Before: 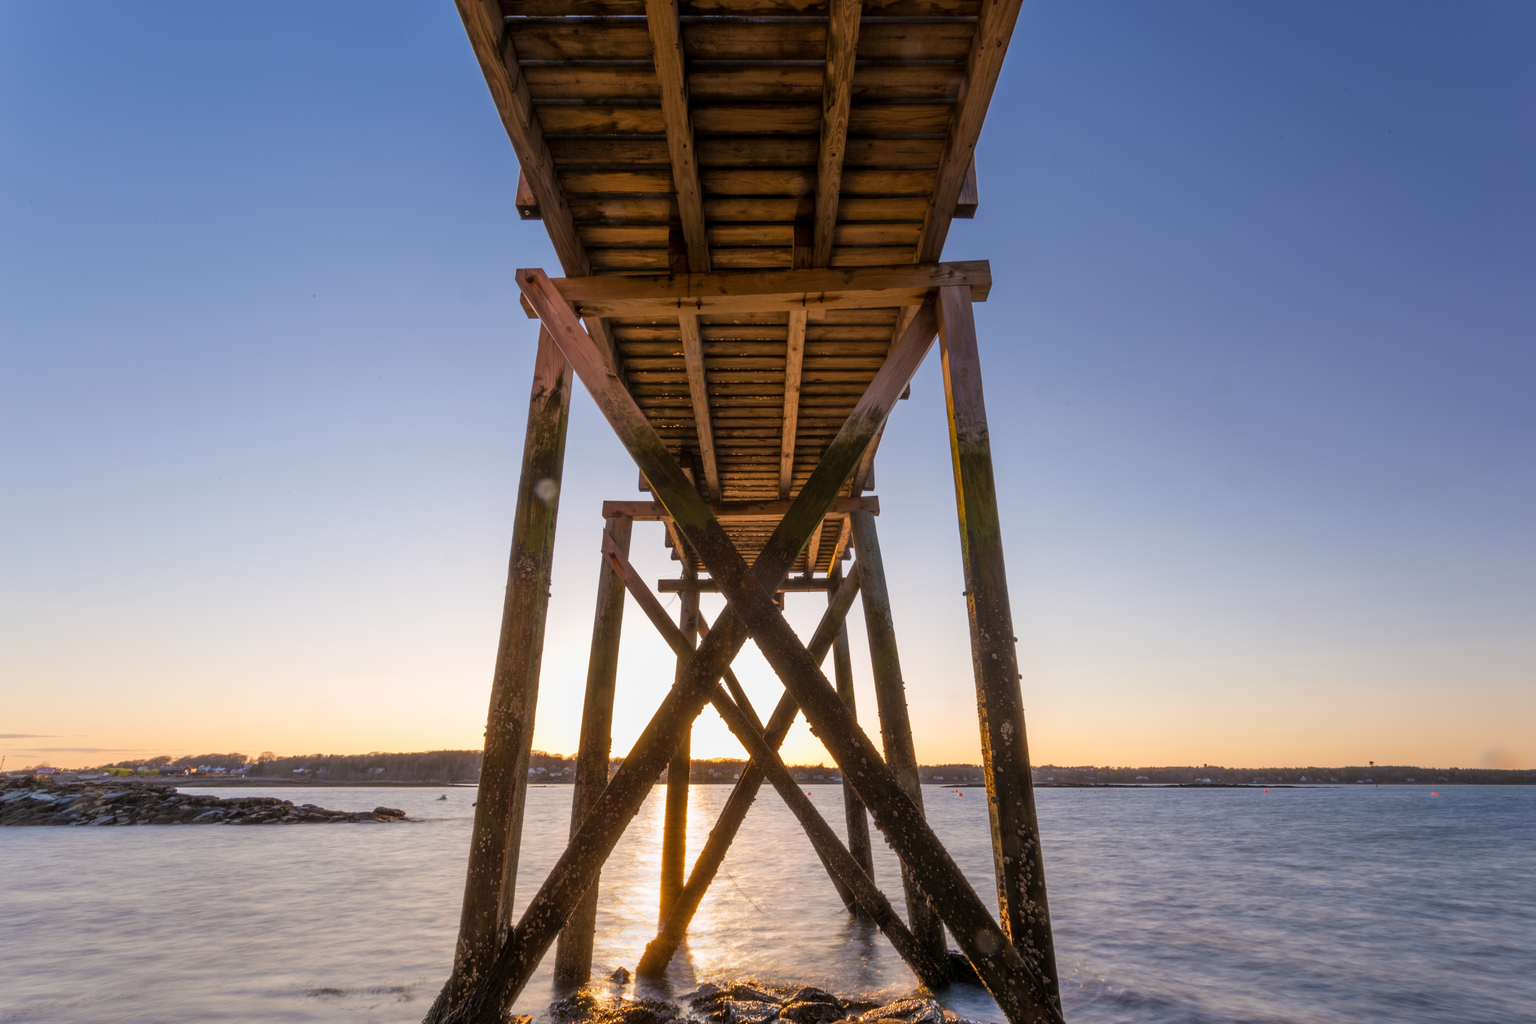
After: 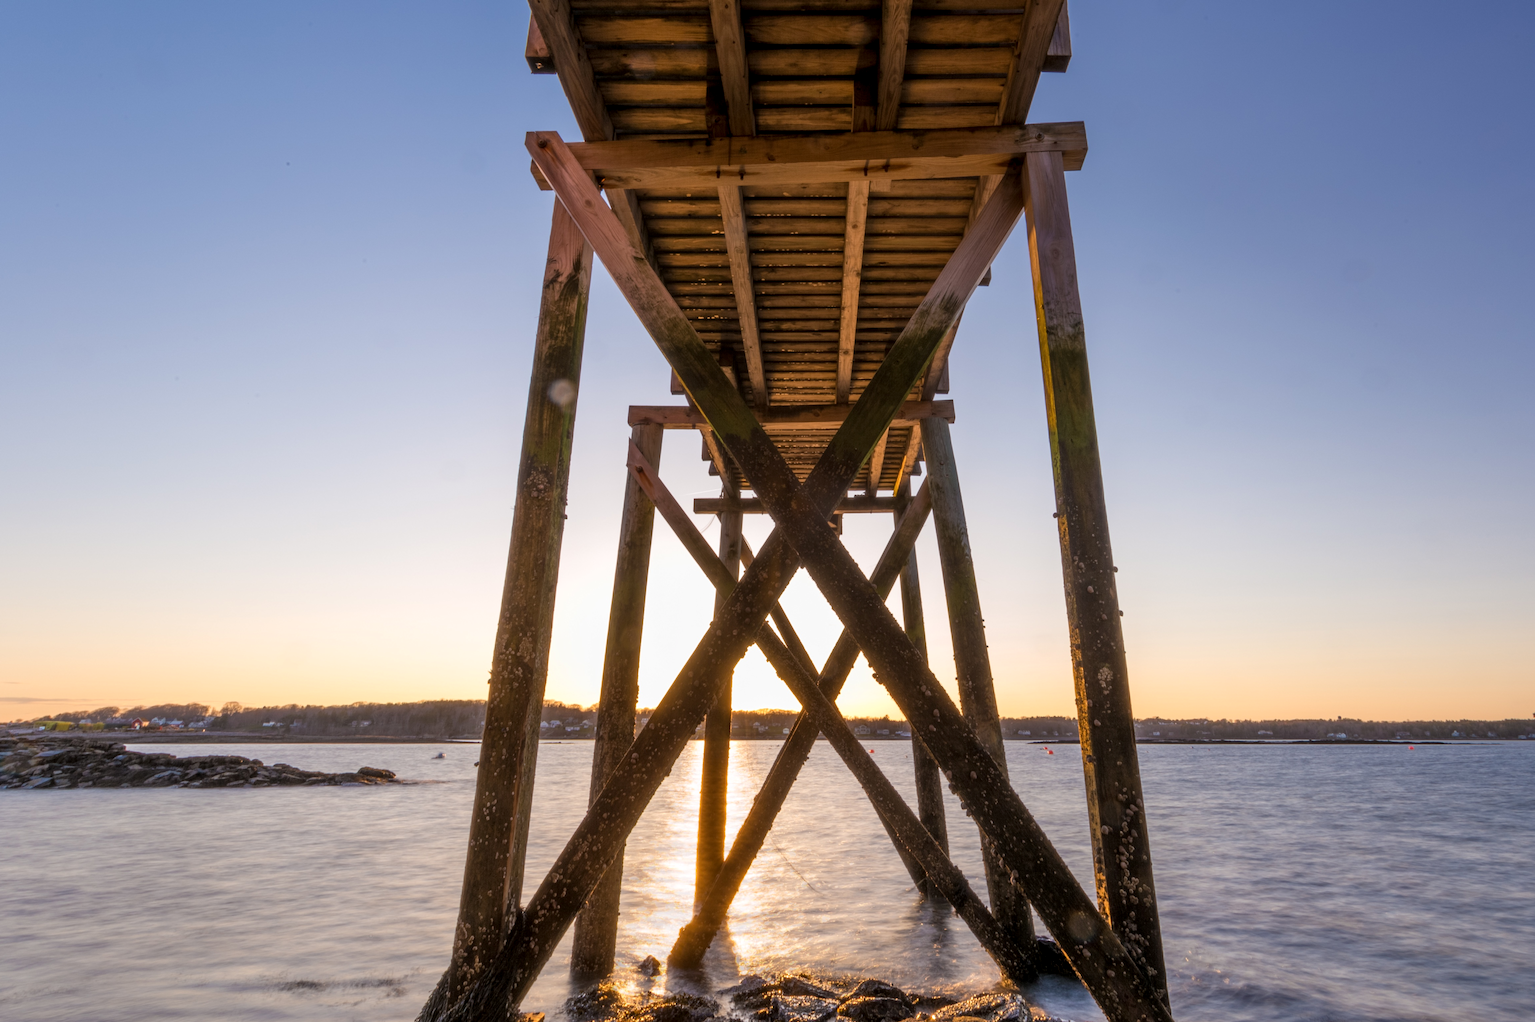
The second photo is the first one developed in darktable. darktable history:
local contrast: highlights 106%, shadows 102%, detail 119%, midtone range 0.2
crop and rotate: left 4.615%, top 15.384%, right 10.651%
